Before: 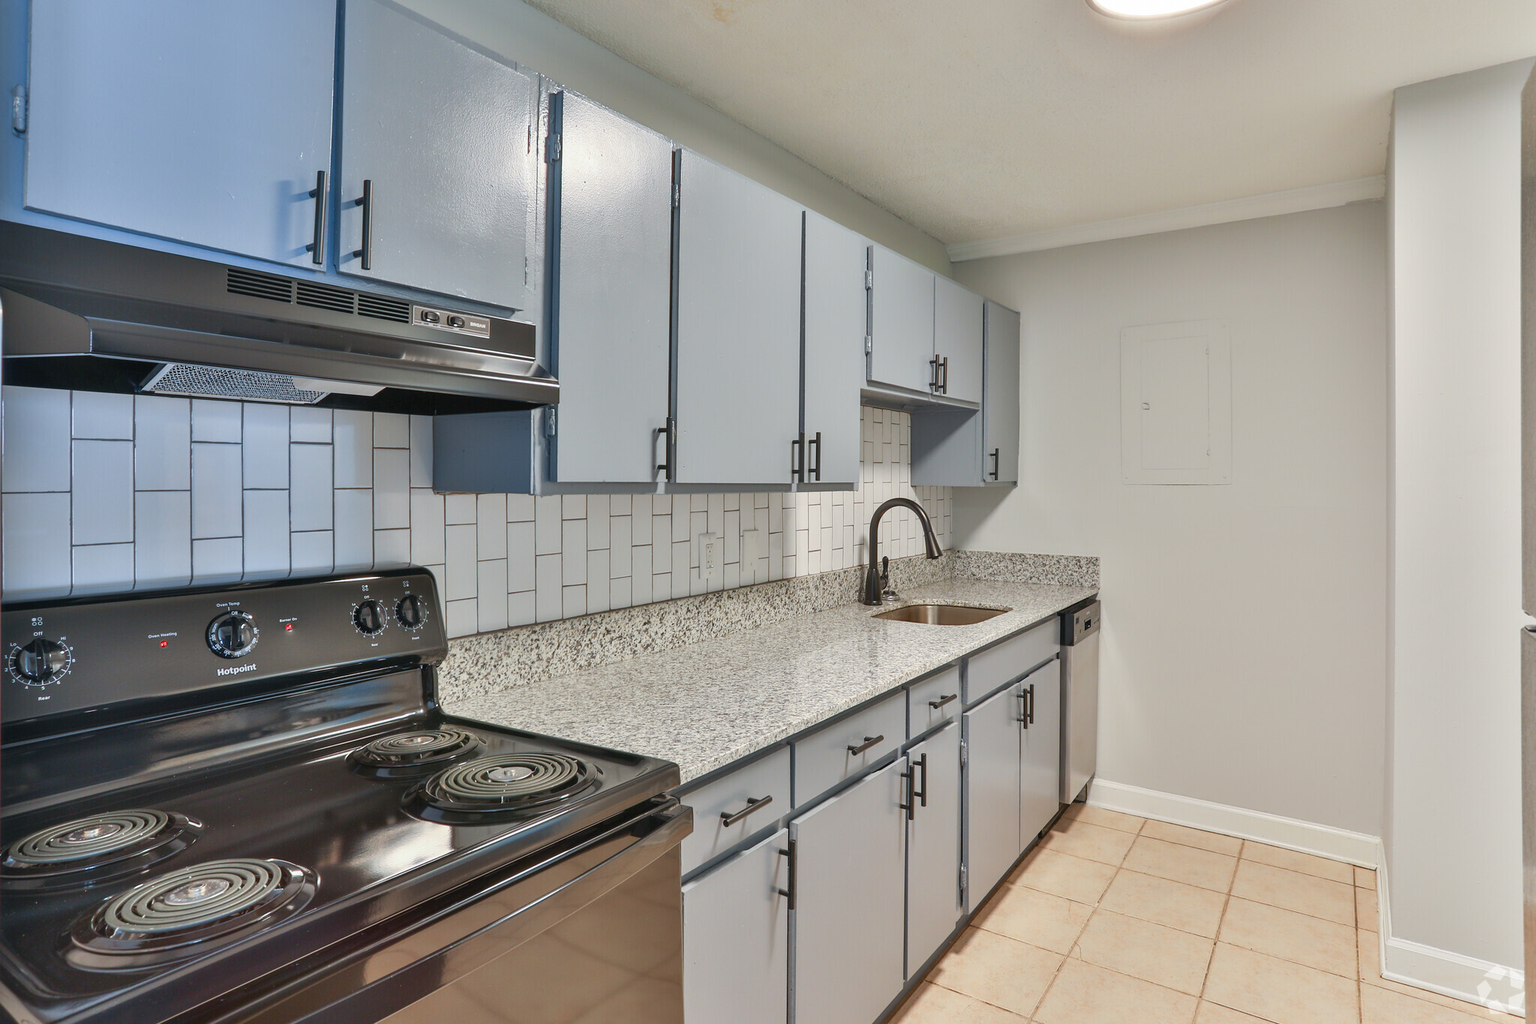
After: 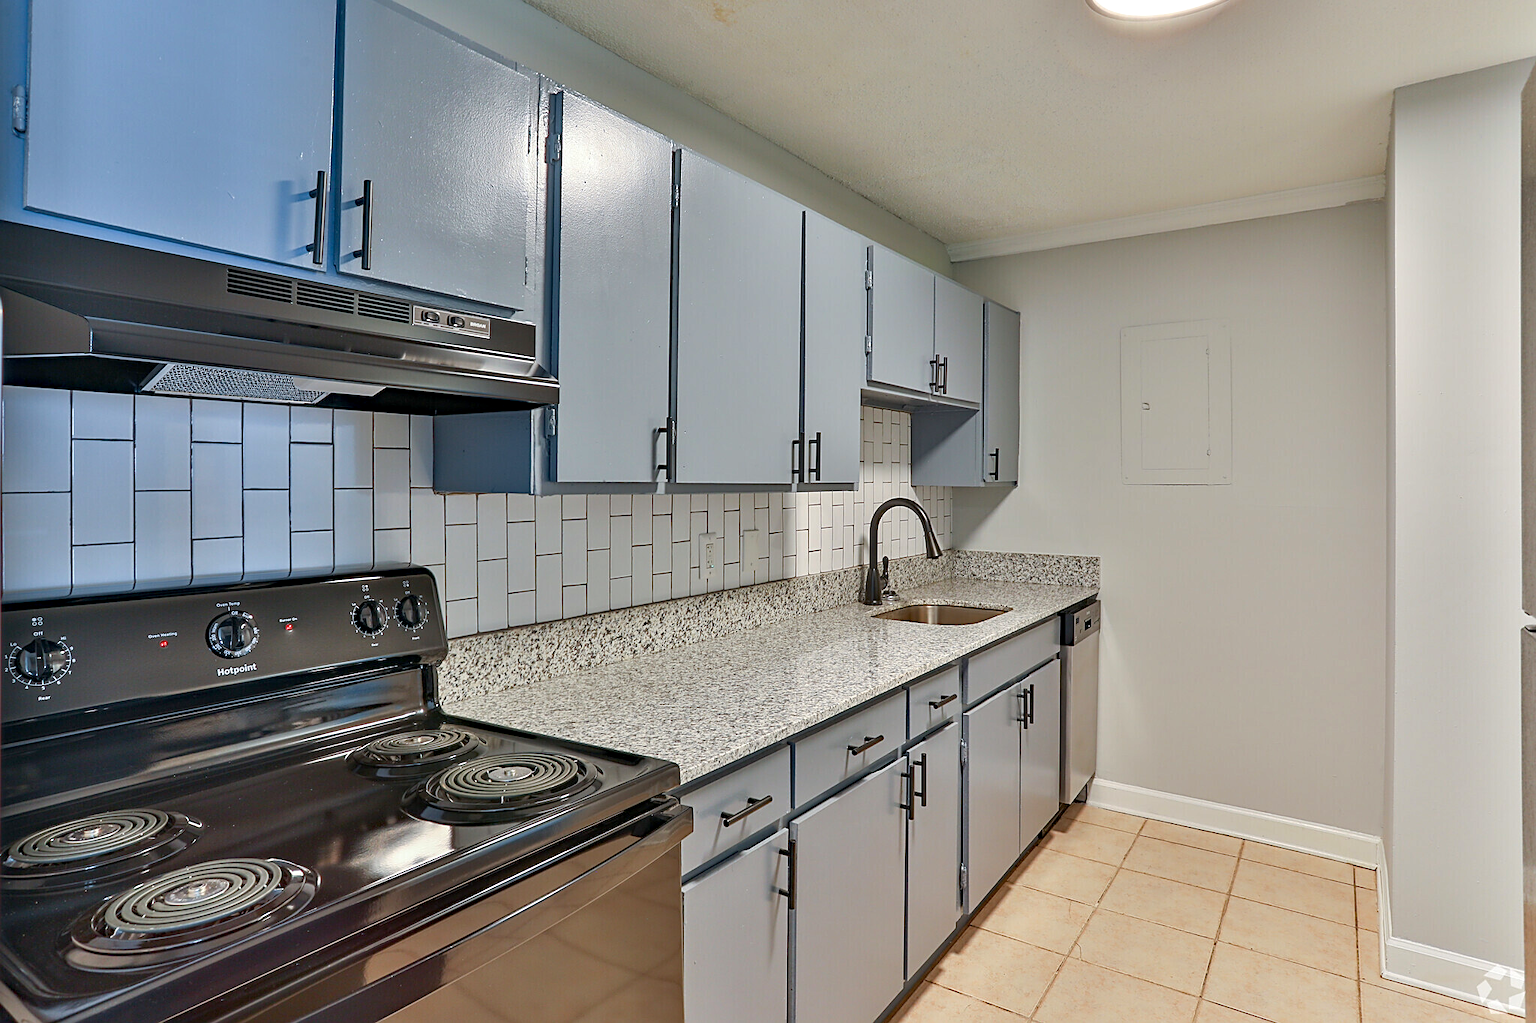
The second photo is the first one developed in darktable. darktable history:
sharpen: on, module defaults
haze removal: strength 0.29, distance 0.25, compatibility mode true, adaptive false
exposure: black level correction 0.001, compensate highlight preservation false
